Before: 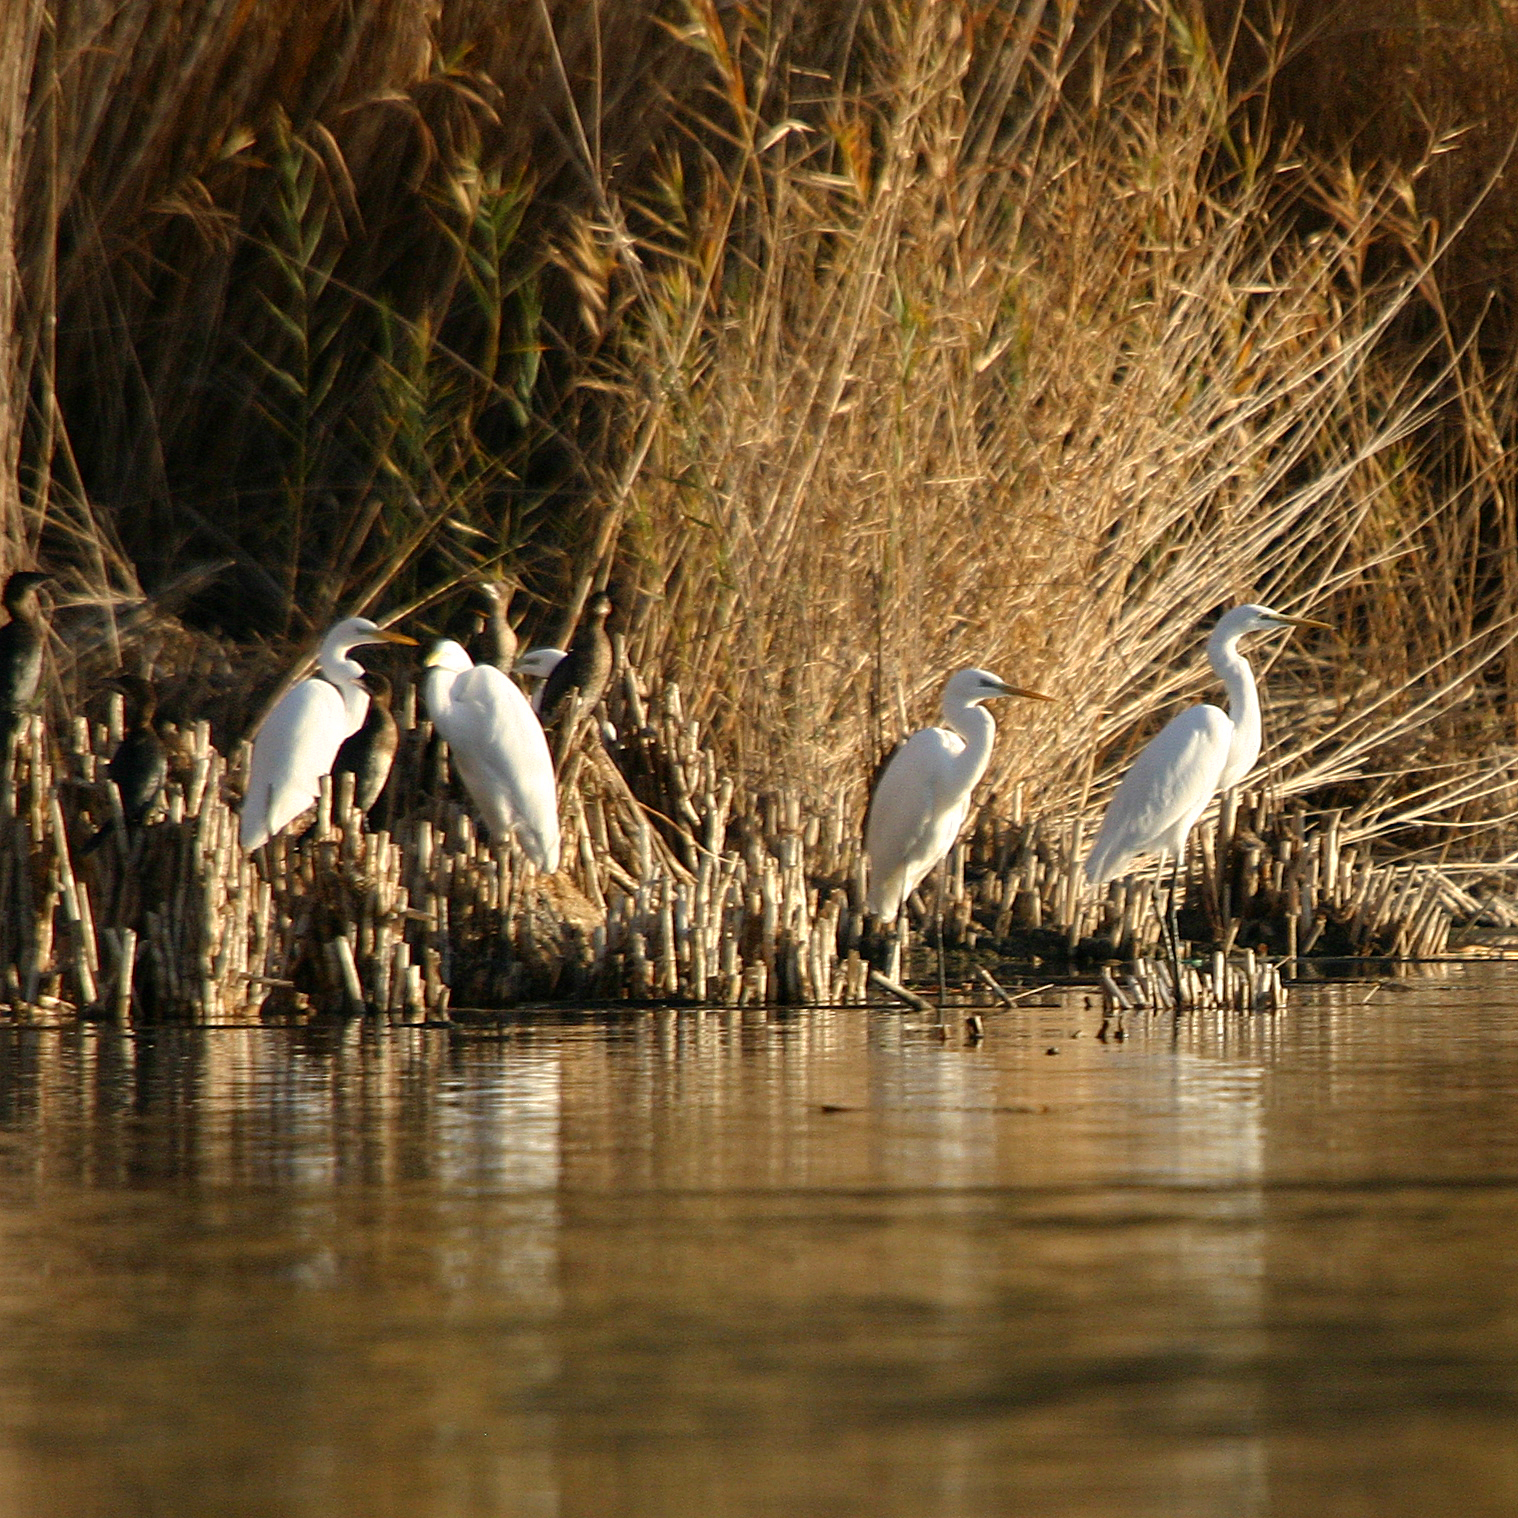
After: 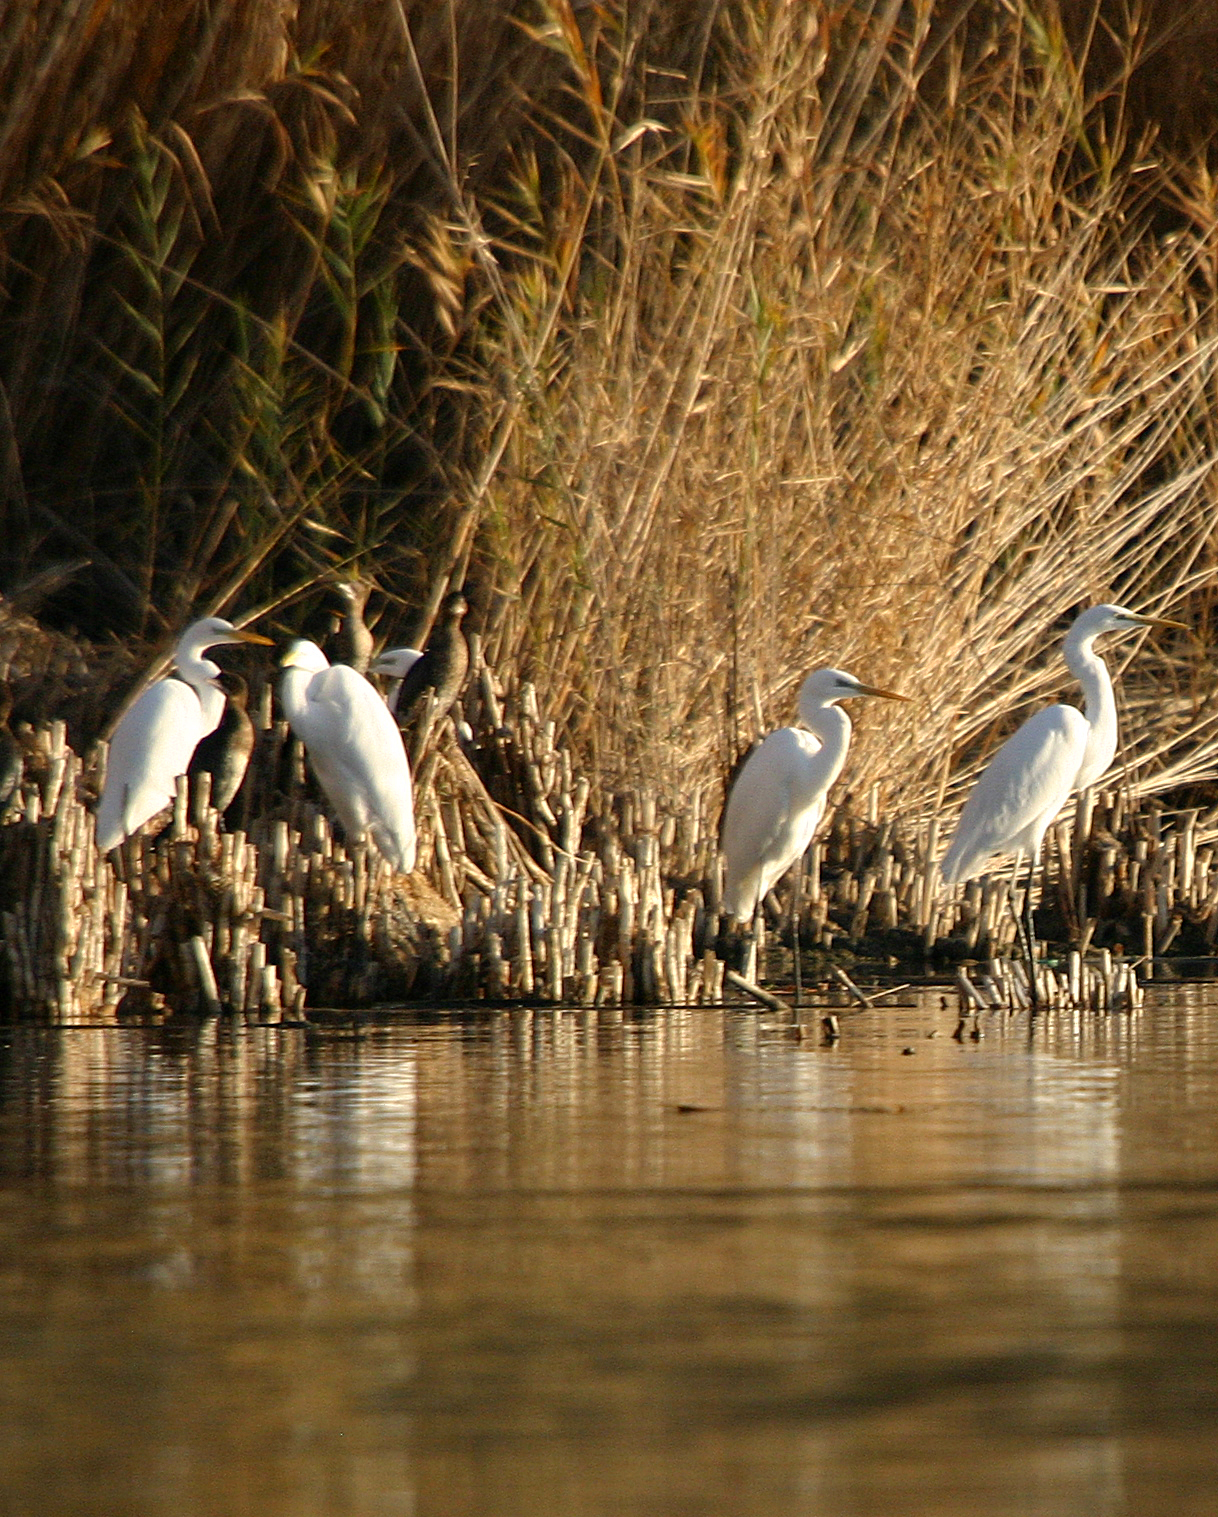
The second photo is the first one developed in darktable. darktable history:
crop and rotate: left 9.521%, right 10.222%
